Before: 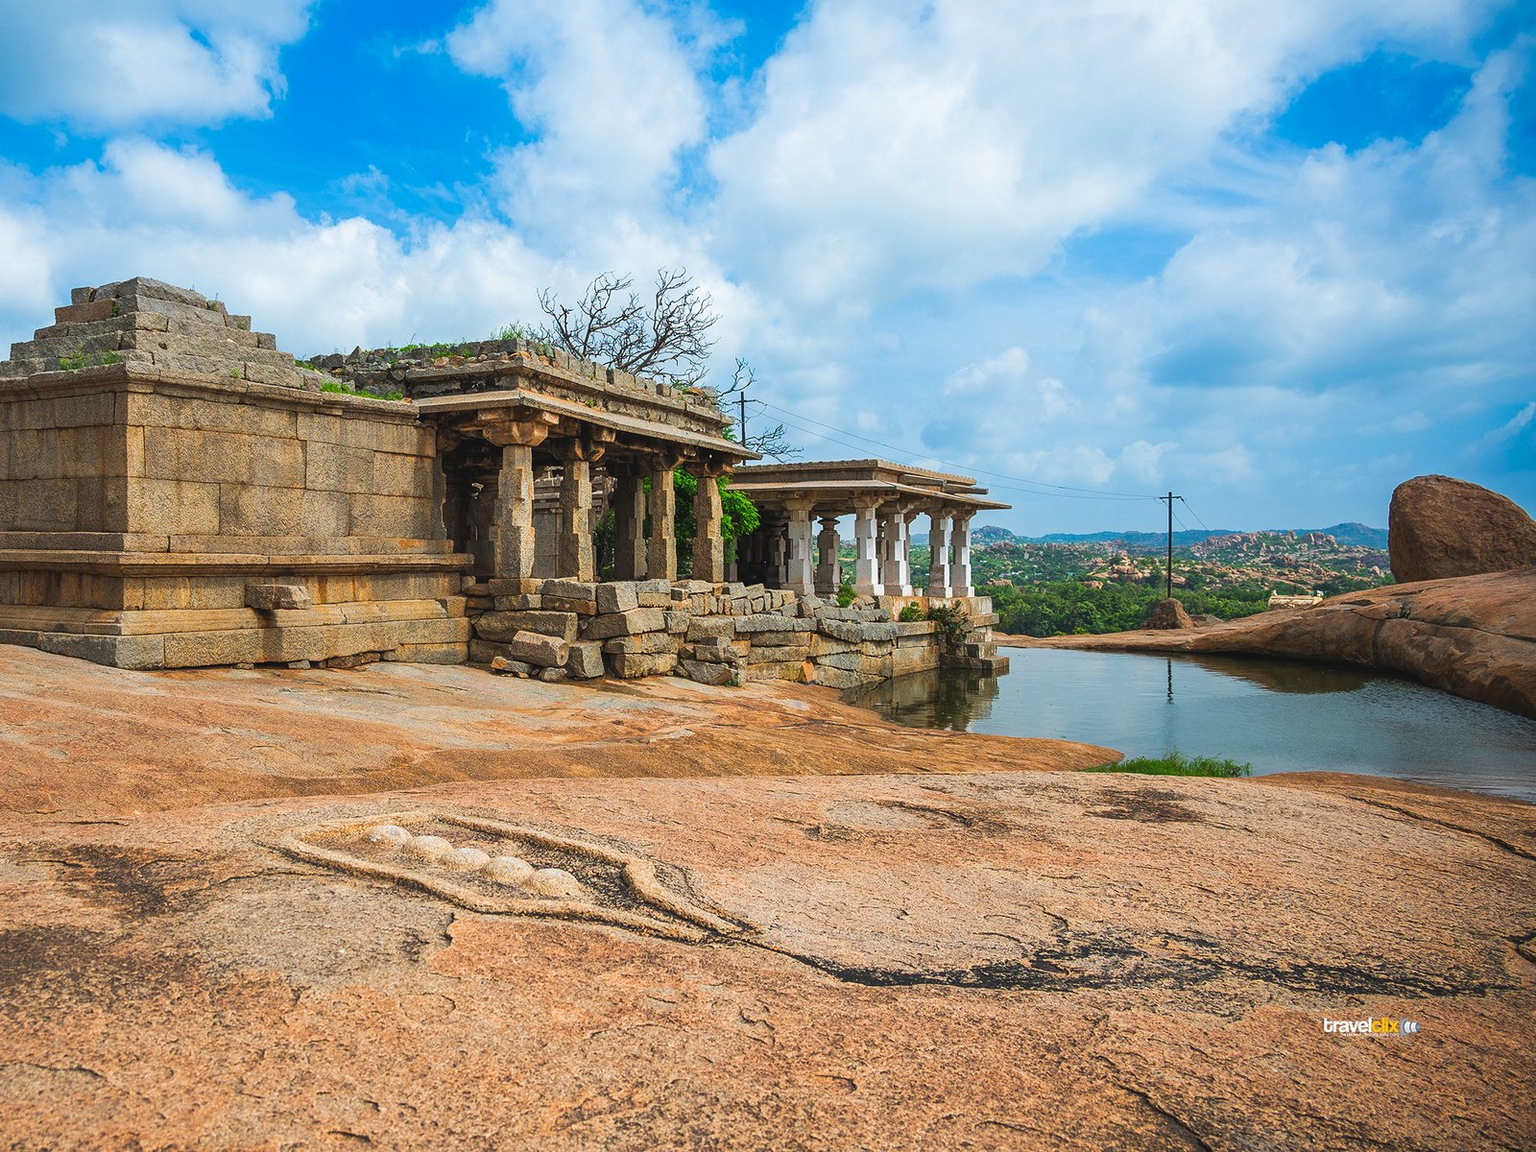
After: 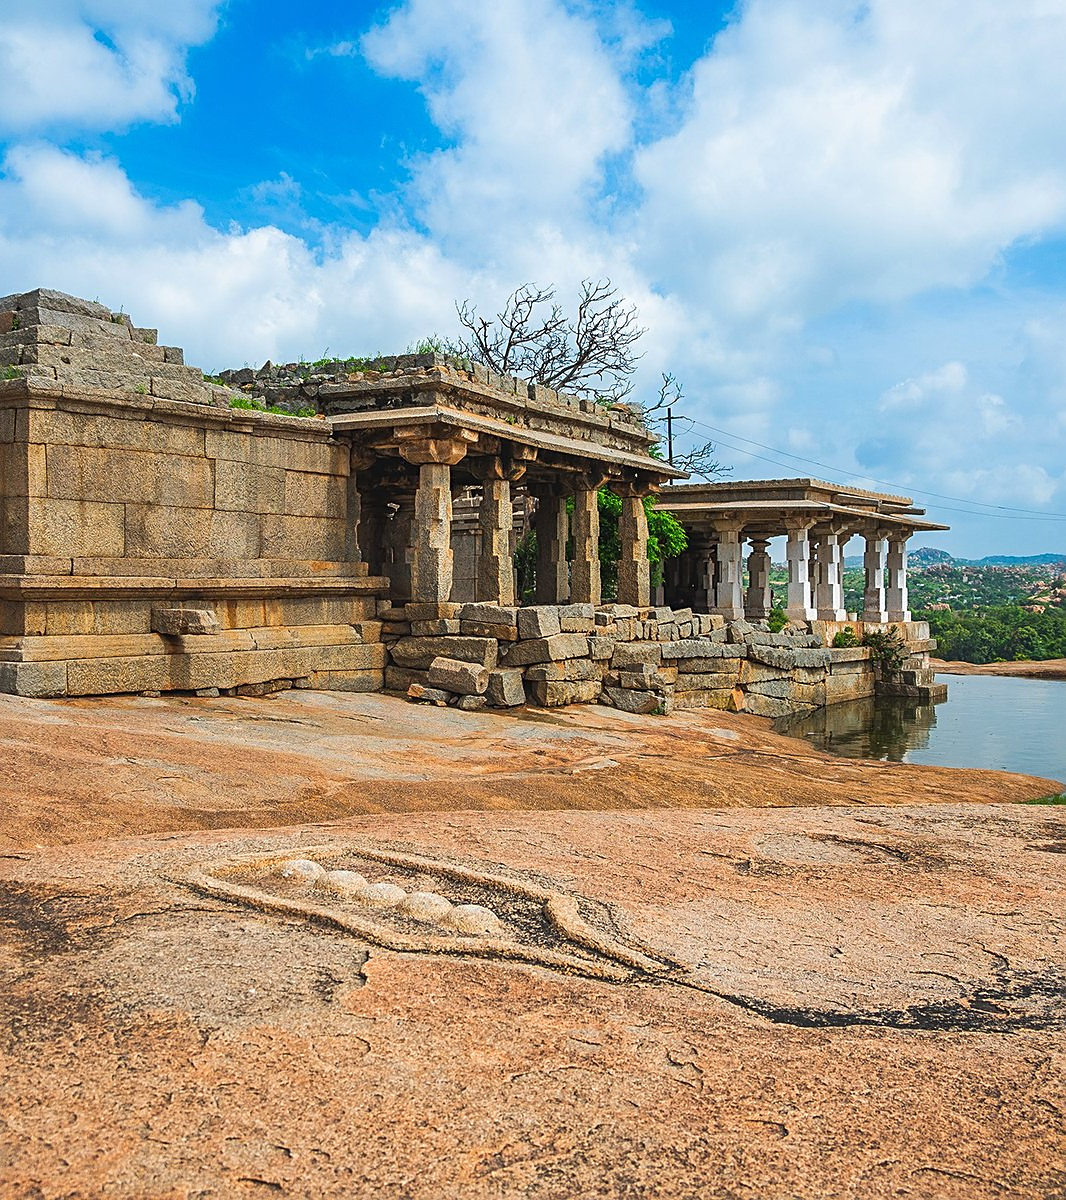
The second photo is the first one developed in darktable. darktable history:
sharpen: on, module defaults
crop and rotate: left 6.617%, right 26.717%
